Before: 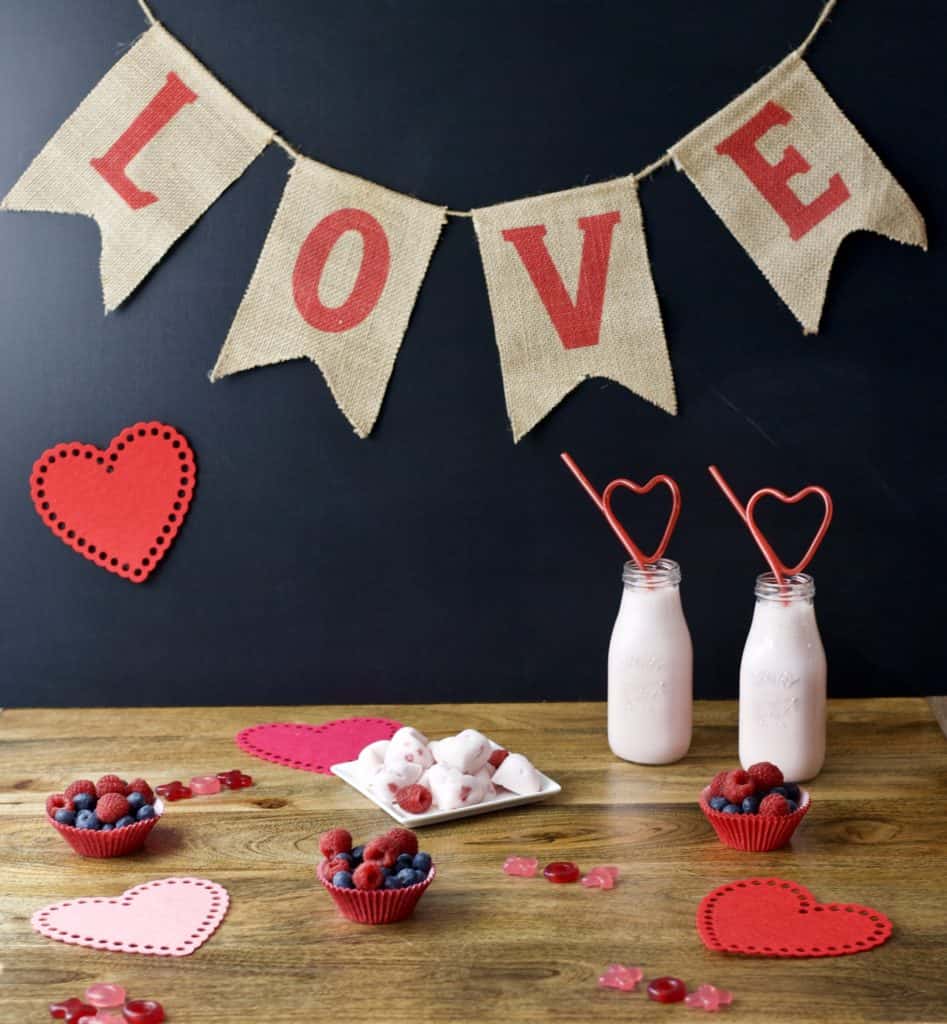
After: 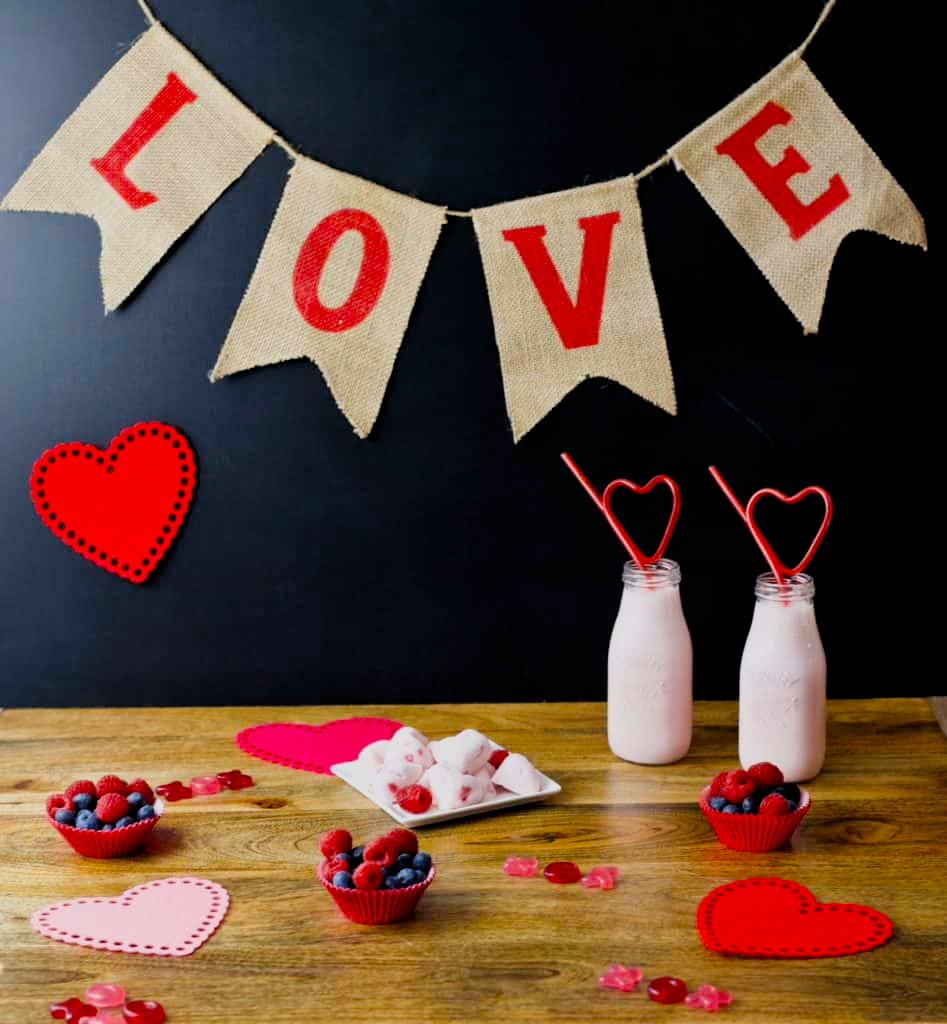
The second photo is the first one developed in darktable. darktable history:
filmic rgb: black relative exposure -7.75 EV, white relative exposure 4.4 EV, threshold 3 EV, target black luminance 0%, hardness 3.76, latitude 50.51%, contrast 1.074, highlights saturation mix 10%, shadows ↔ highlights balance -0.22%, color science v4 (2020), enable highlight reconstruction true
tone equalizer: on, module defaults
